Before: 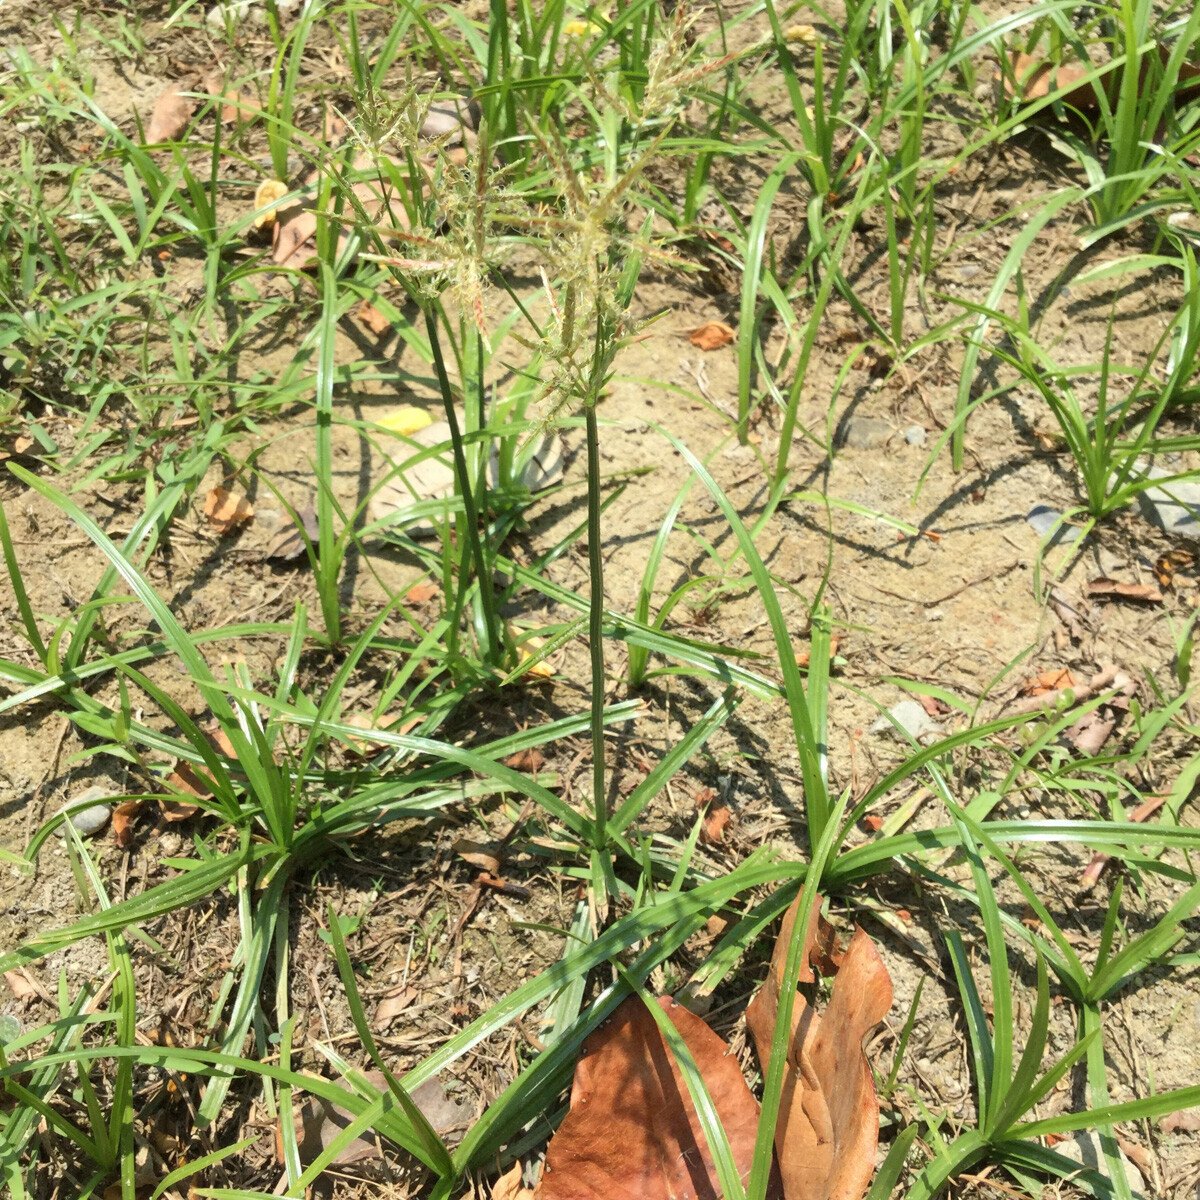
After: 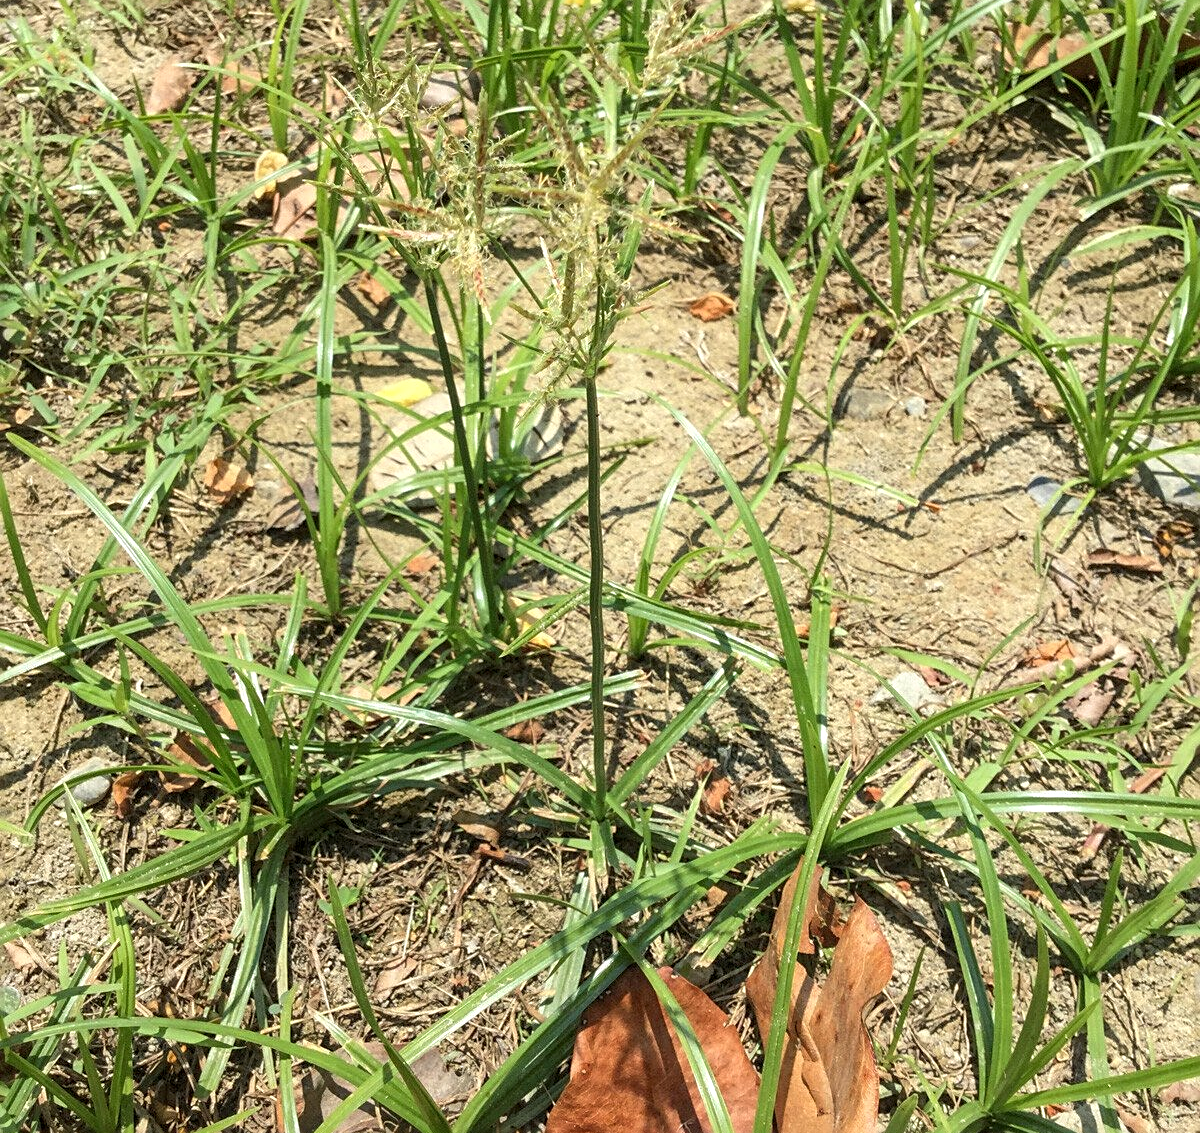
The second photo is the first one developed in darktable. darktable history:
crop and rotate: top 2.42%, bottom 3.148%
local contrast: on, module defaults
tone equalizer: on, module defaults
sharpen: on, module defaults
